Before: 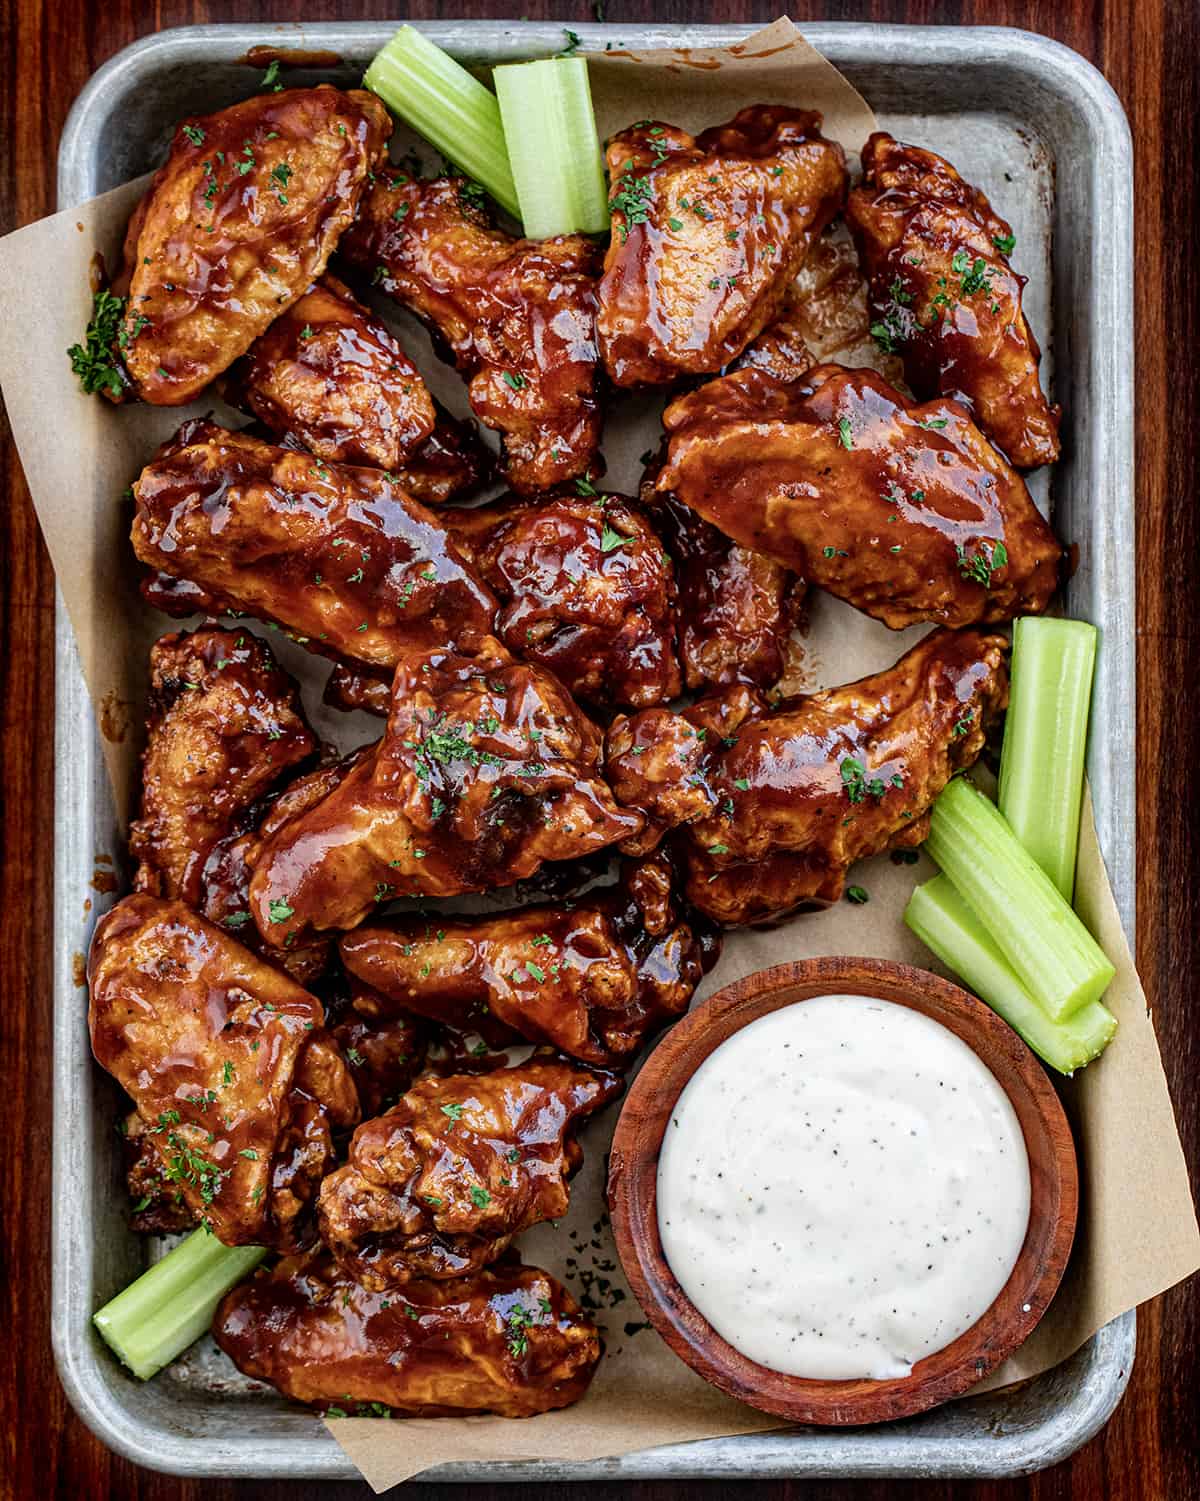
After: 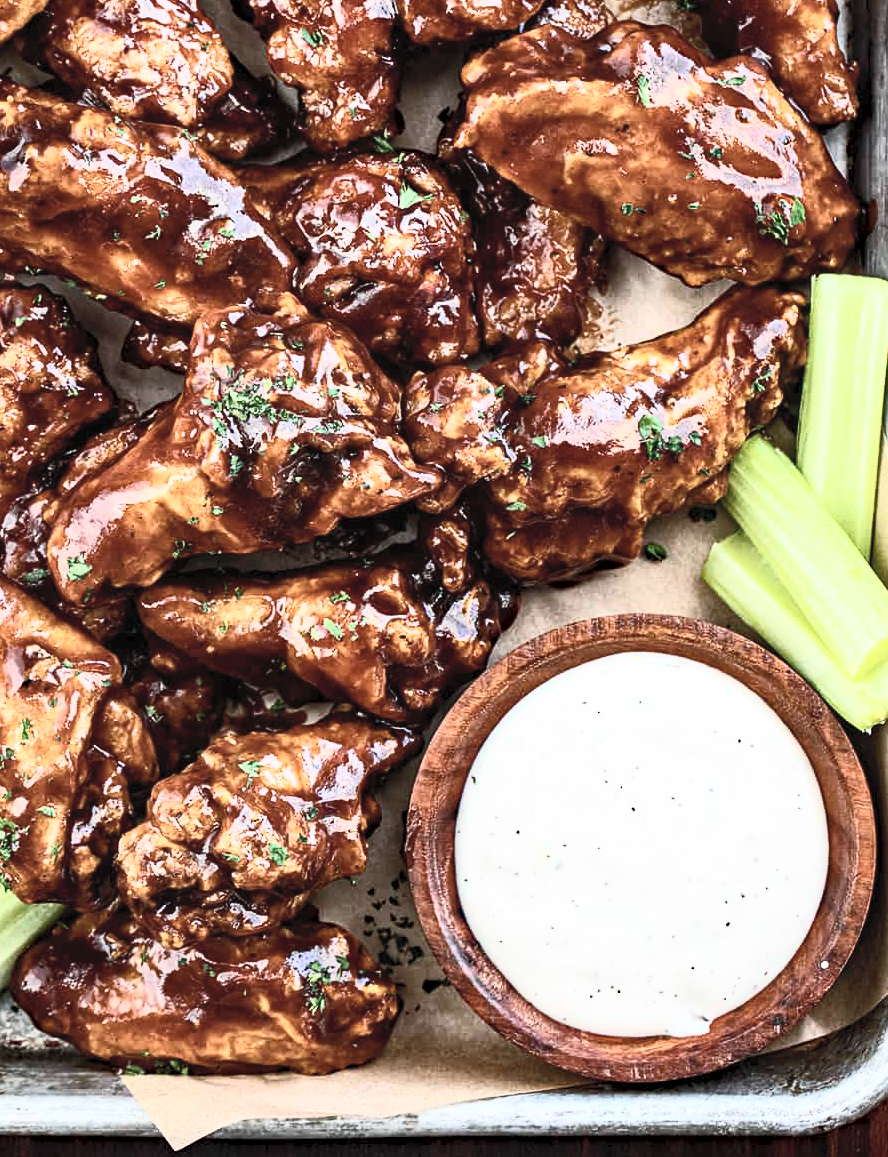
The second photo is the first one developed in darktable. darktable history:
crop: left 16.871%, top 22.857%, right 9.116%
contrast brightness saturation: contrast 0.57, brightness 0.57, saturation -0.34
haze removal: compatibility mode true, adaptive false
